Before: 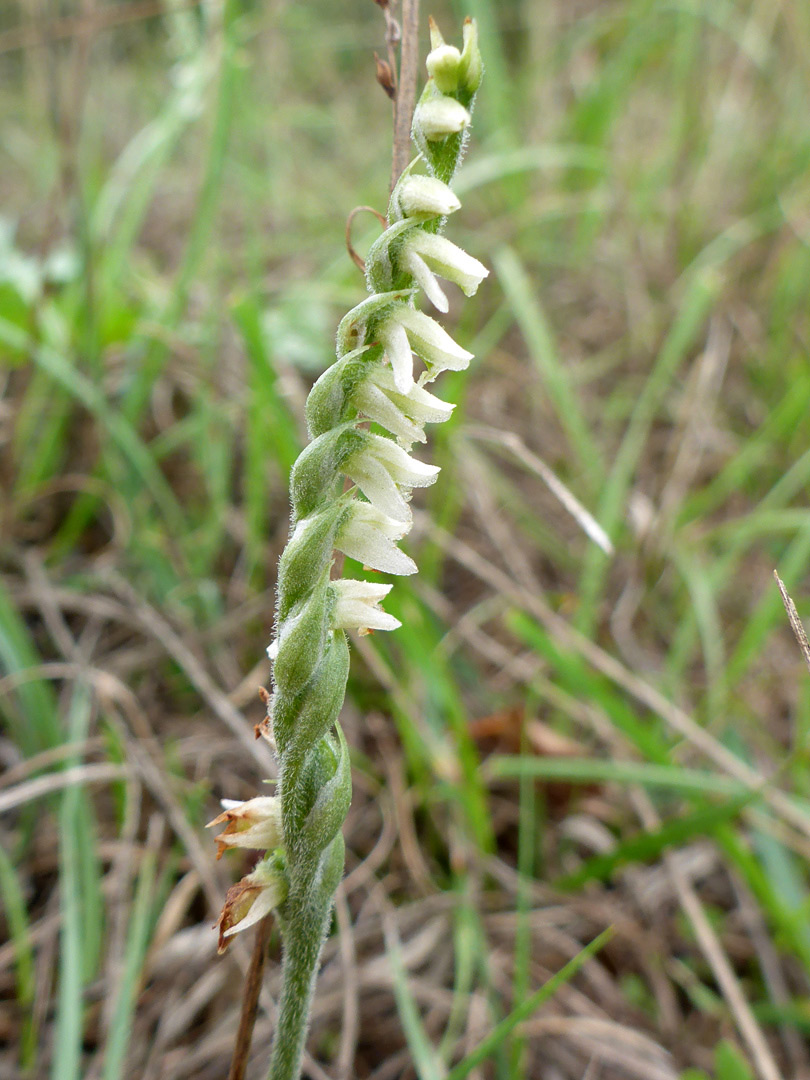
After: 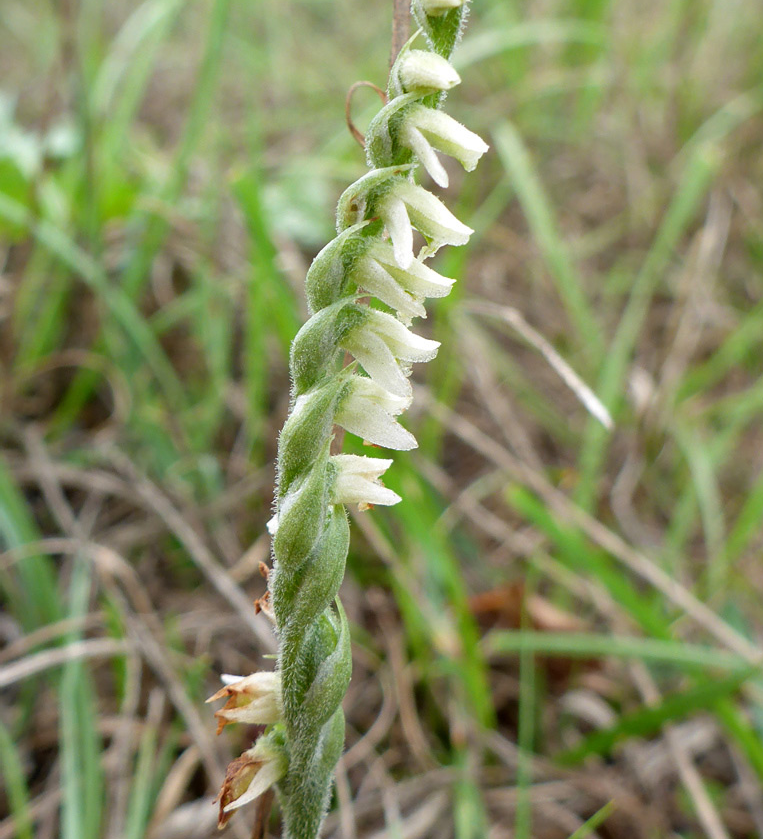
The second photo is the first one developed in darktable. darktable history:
crop and rotate: angle 0.036°, top 11.569%, right 5.658%, bottom 10.645%
